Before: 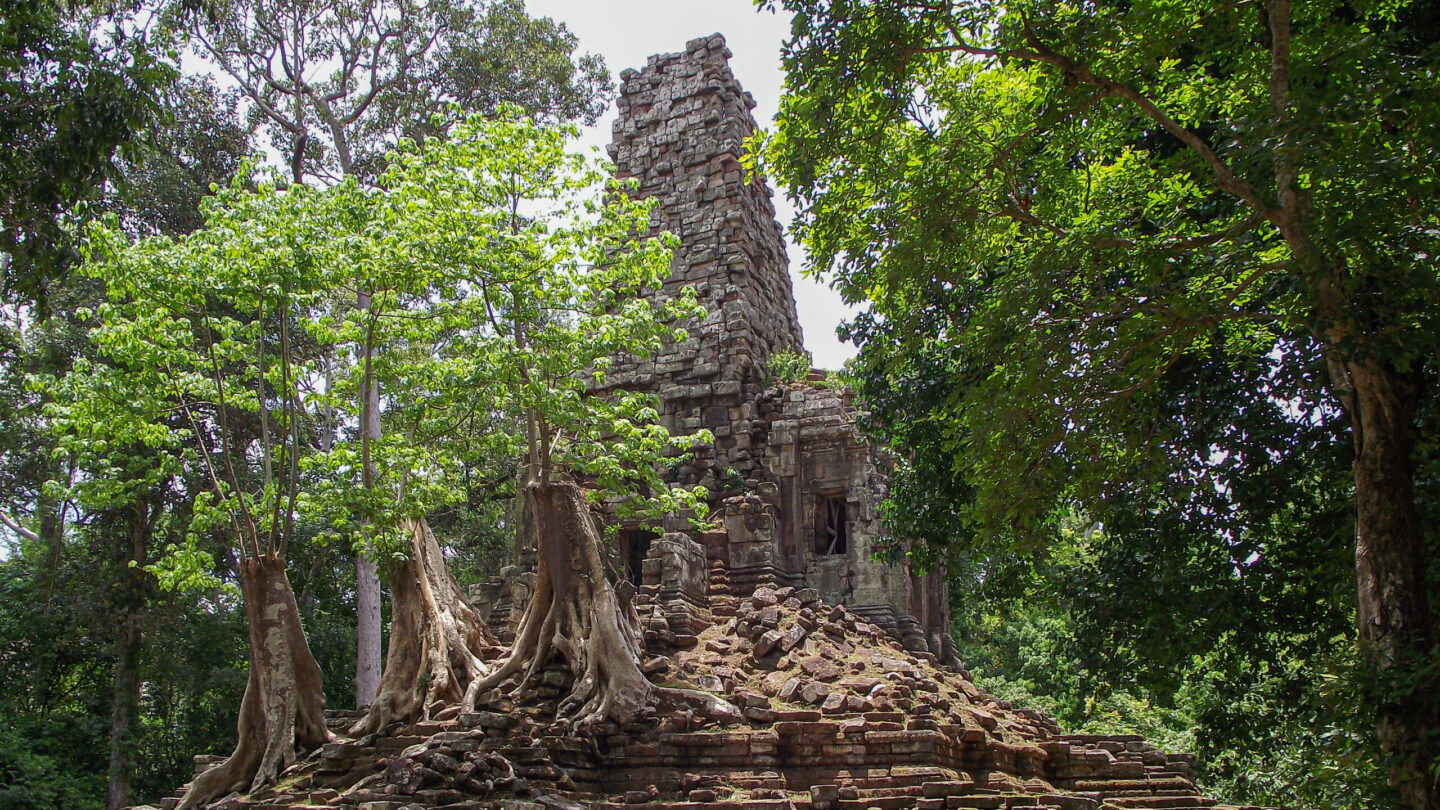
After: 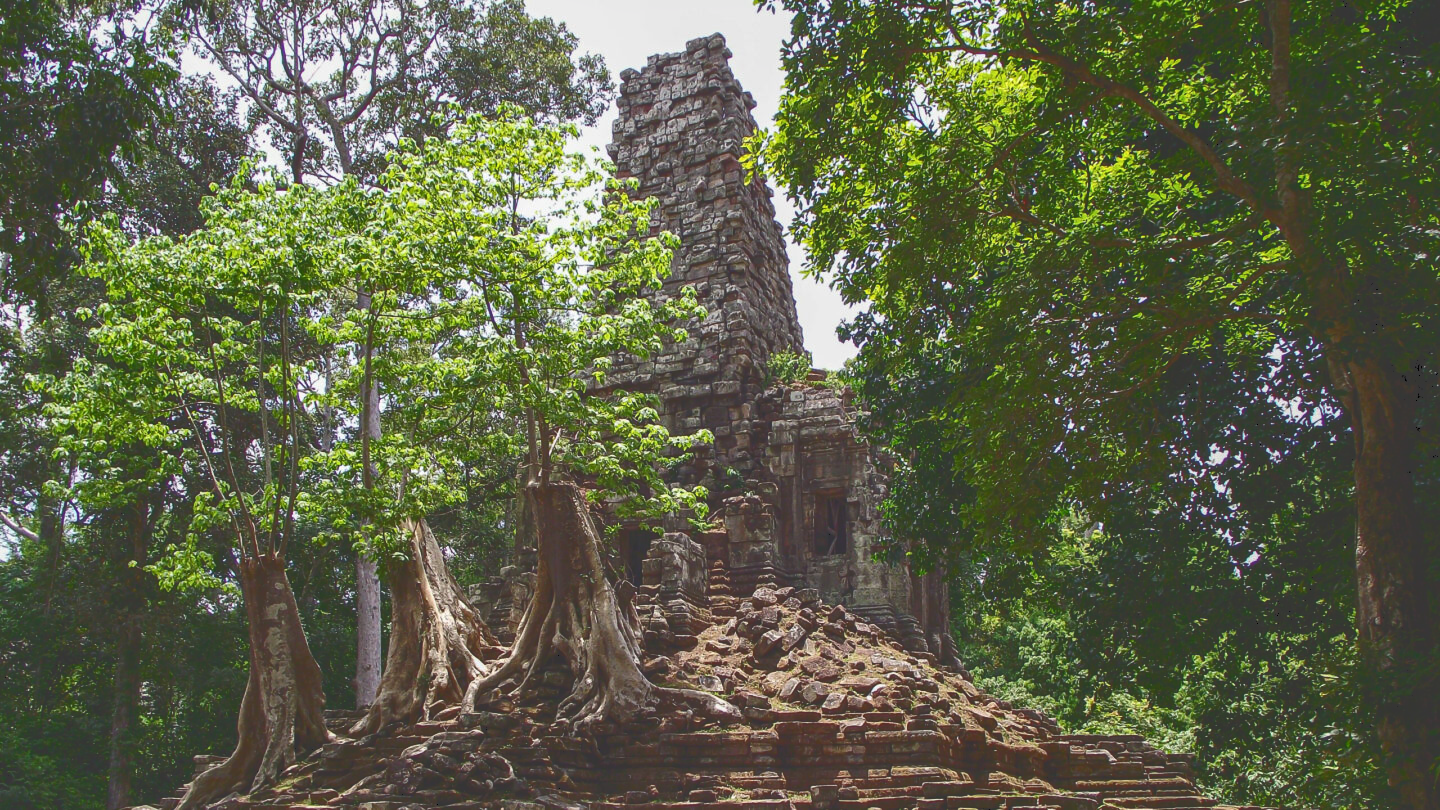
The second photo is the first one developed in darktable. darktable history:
exposure: exposure -0.03 EV, compensate highlight preservation false
tone curve: curves: ch0 [(0, 0) (0.003, 0.224) (0.011, 0.229) (0.025, 0.234) (0.044, 0.242) (0.069, 0.249) (0.1, 0.256) (0.136, 0.265) (0.177, 0.285) (0.224, 0.304) (0.277, 0.337) (0.335, 0.385) (0.399, 0.435) (0.468, 0.507) (0.543, 0.59) (0.623, 0.674) (0.709, 0.763) (0.801, 0.852) (0.898, 0.931) (1, 1)], color space Lab, independent channels, preserve colors none
local contrast: mode bilateral grid, contrast 20, coarseness 51, detail 119%, midtone range 0.2
contrast brightness saturation: brightness -0.093
